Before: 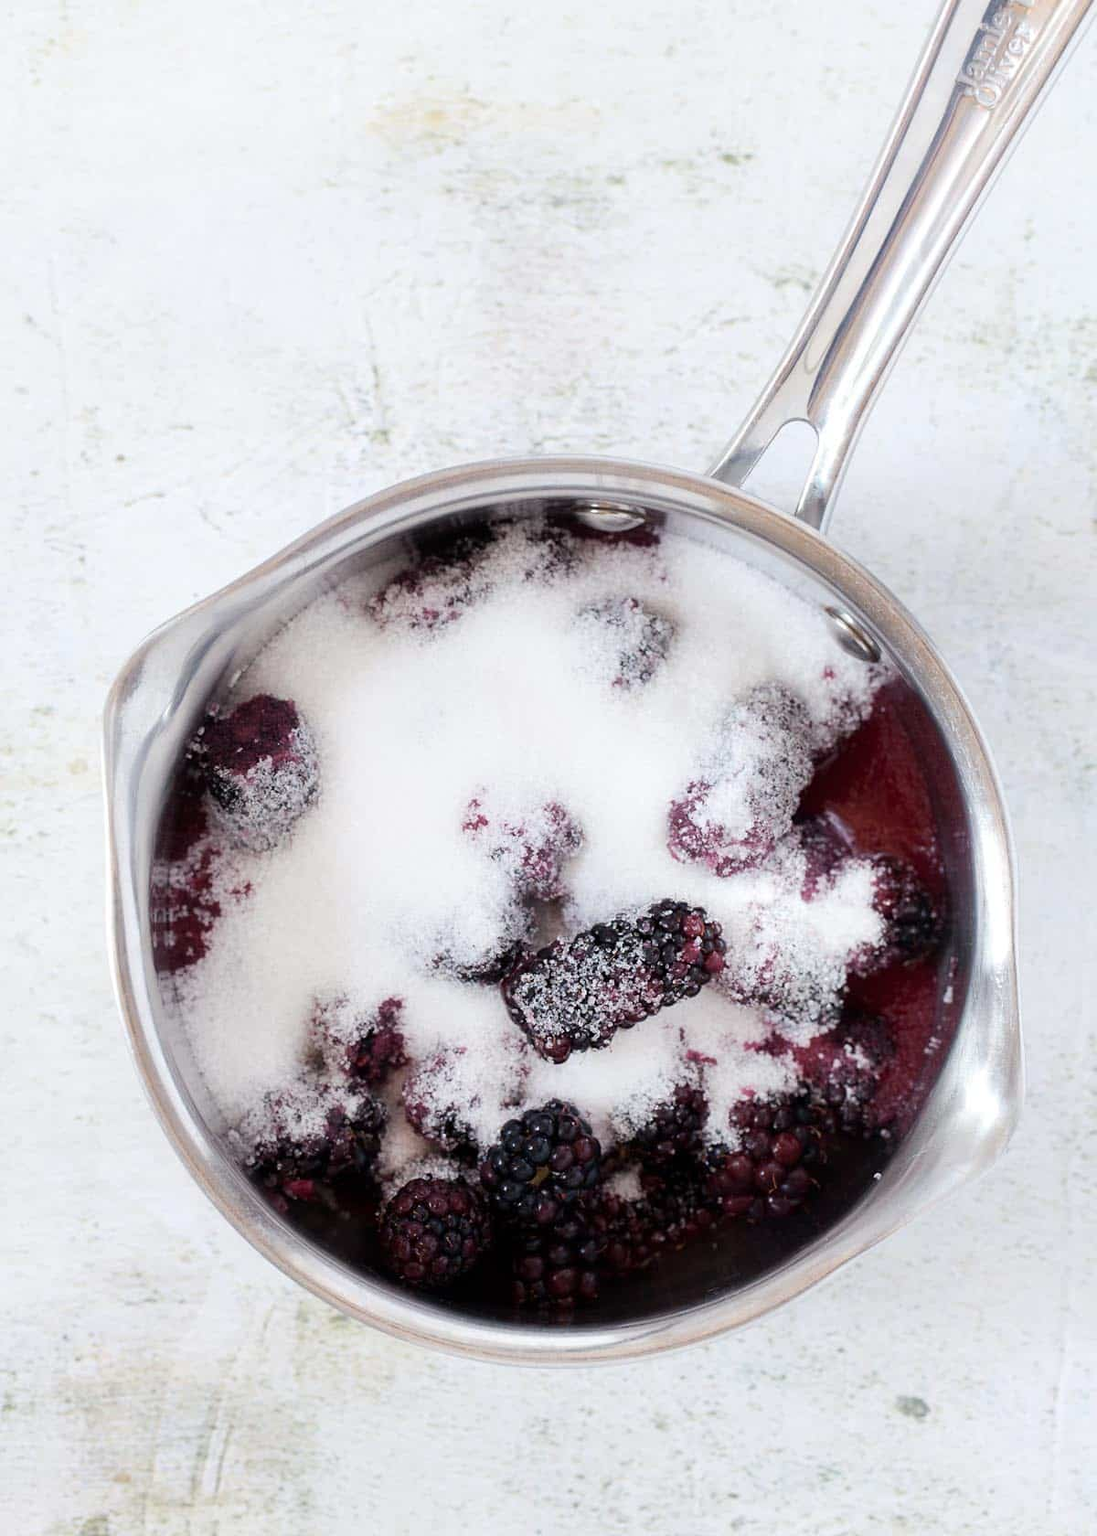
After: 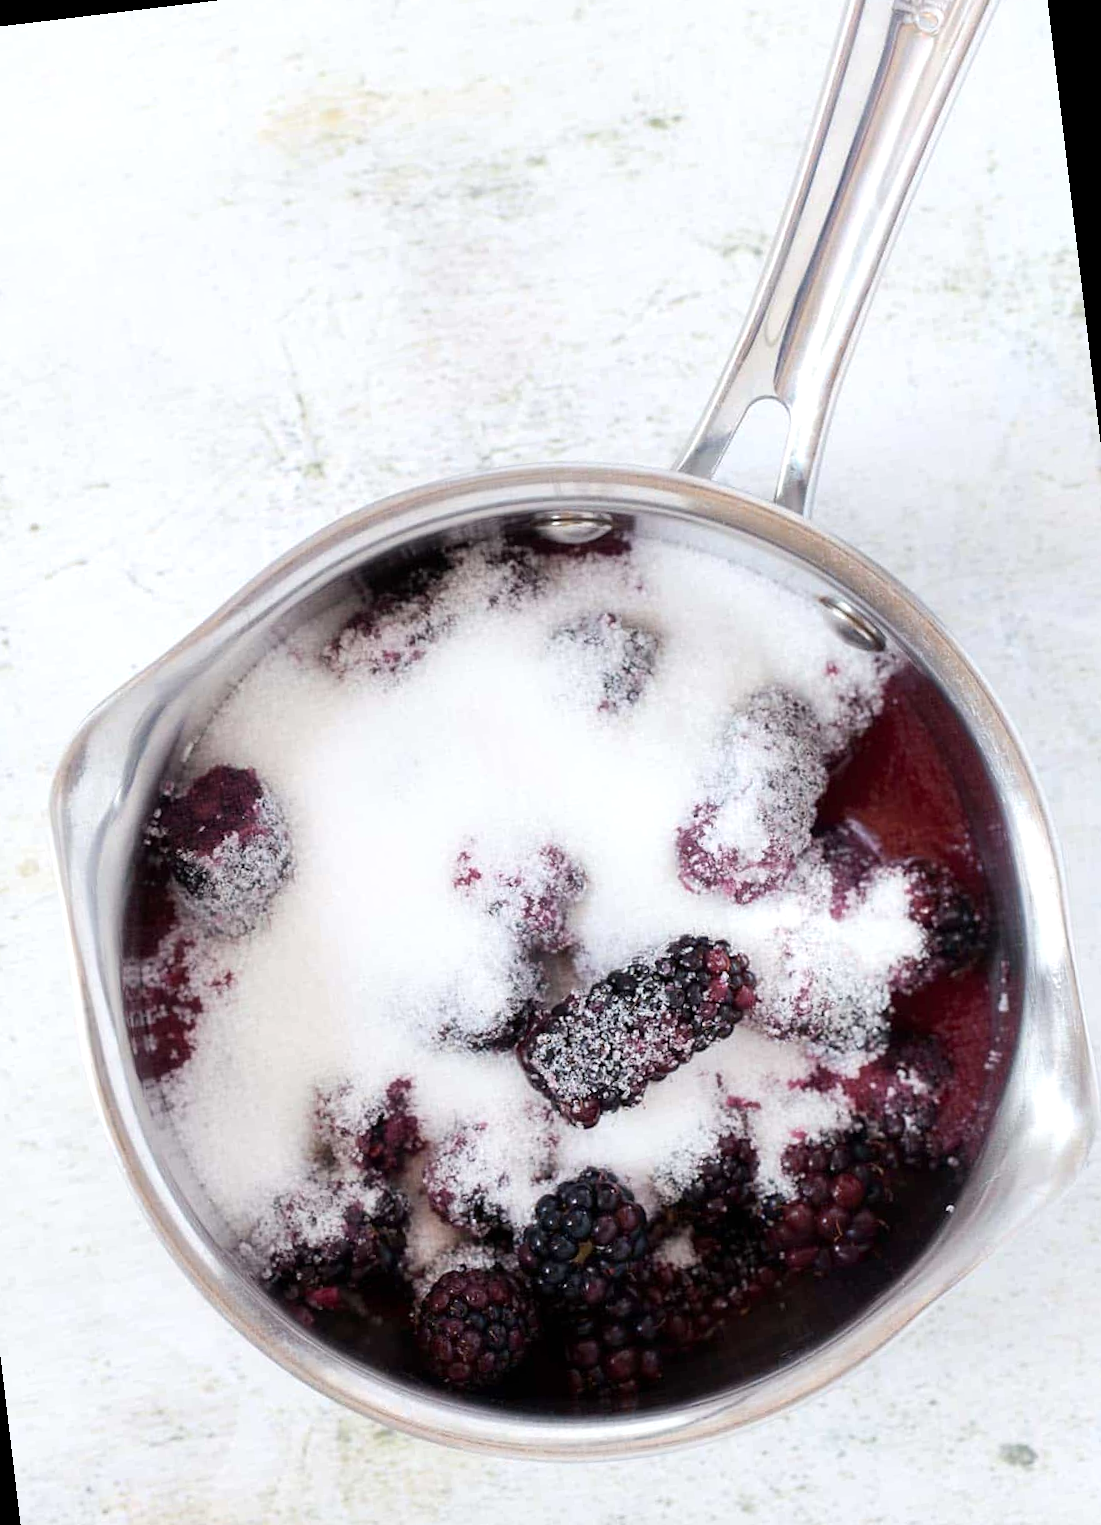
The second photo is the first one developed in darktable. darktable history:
rotate and perspective: rotation -6.83°, automatic cropping off
crop: left 11.225%, top 5.381%, right 9.565%, bottom 10.314%
exposure: exposure 0.15 EV, compensate highlight preservation false
